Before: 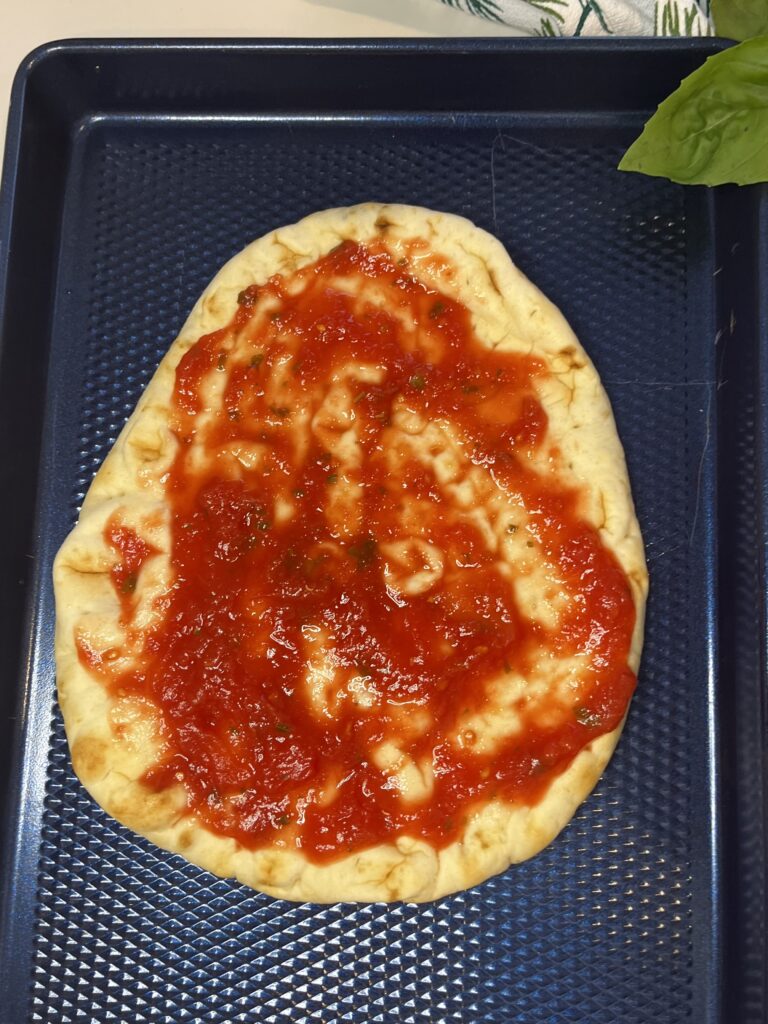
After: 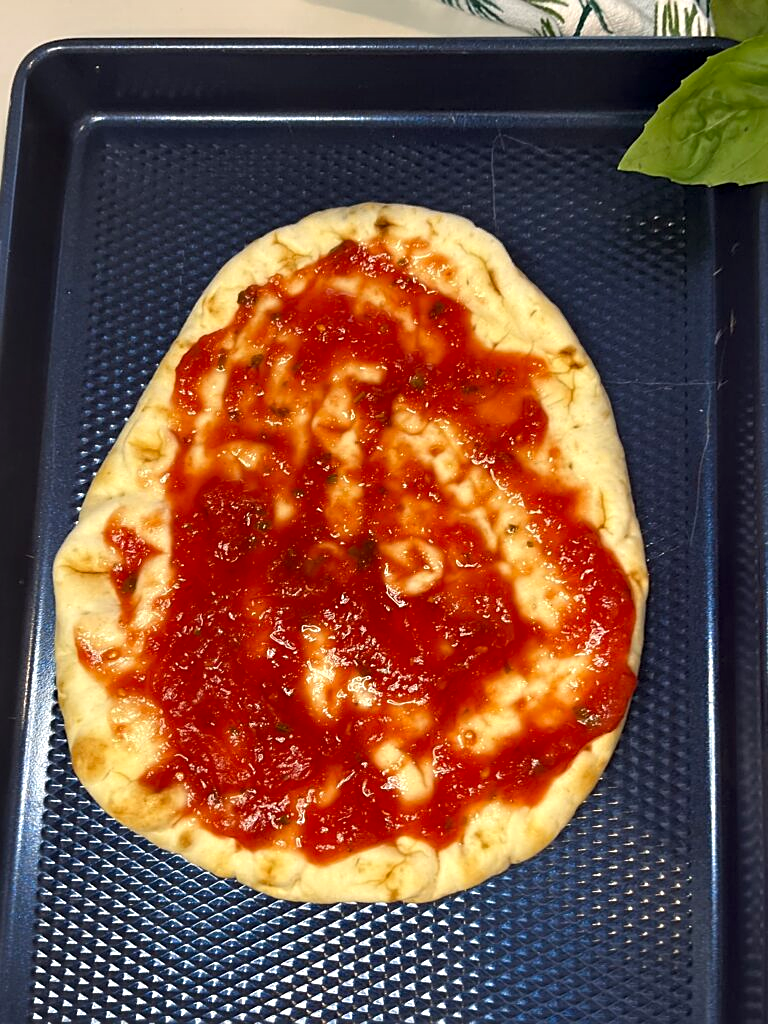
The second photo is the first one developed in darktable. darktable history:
sharpen: on, module defaults
contrast equalizer: octaves 7, y [[0.439, 0.44, 0.442, 0.457, 0.493, 0.498], [0.5 ×6], [0.5 ×6], [0 ×6], [0 ×6]], mix -0.983
